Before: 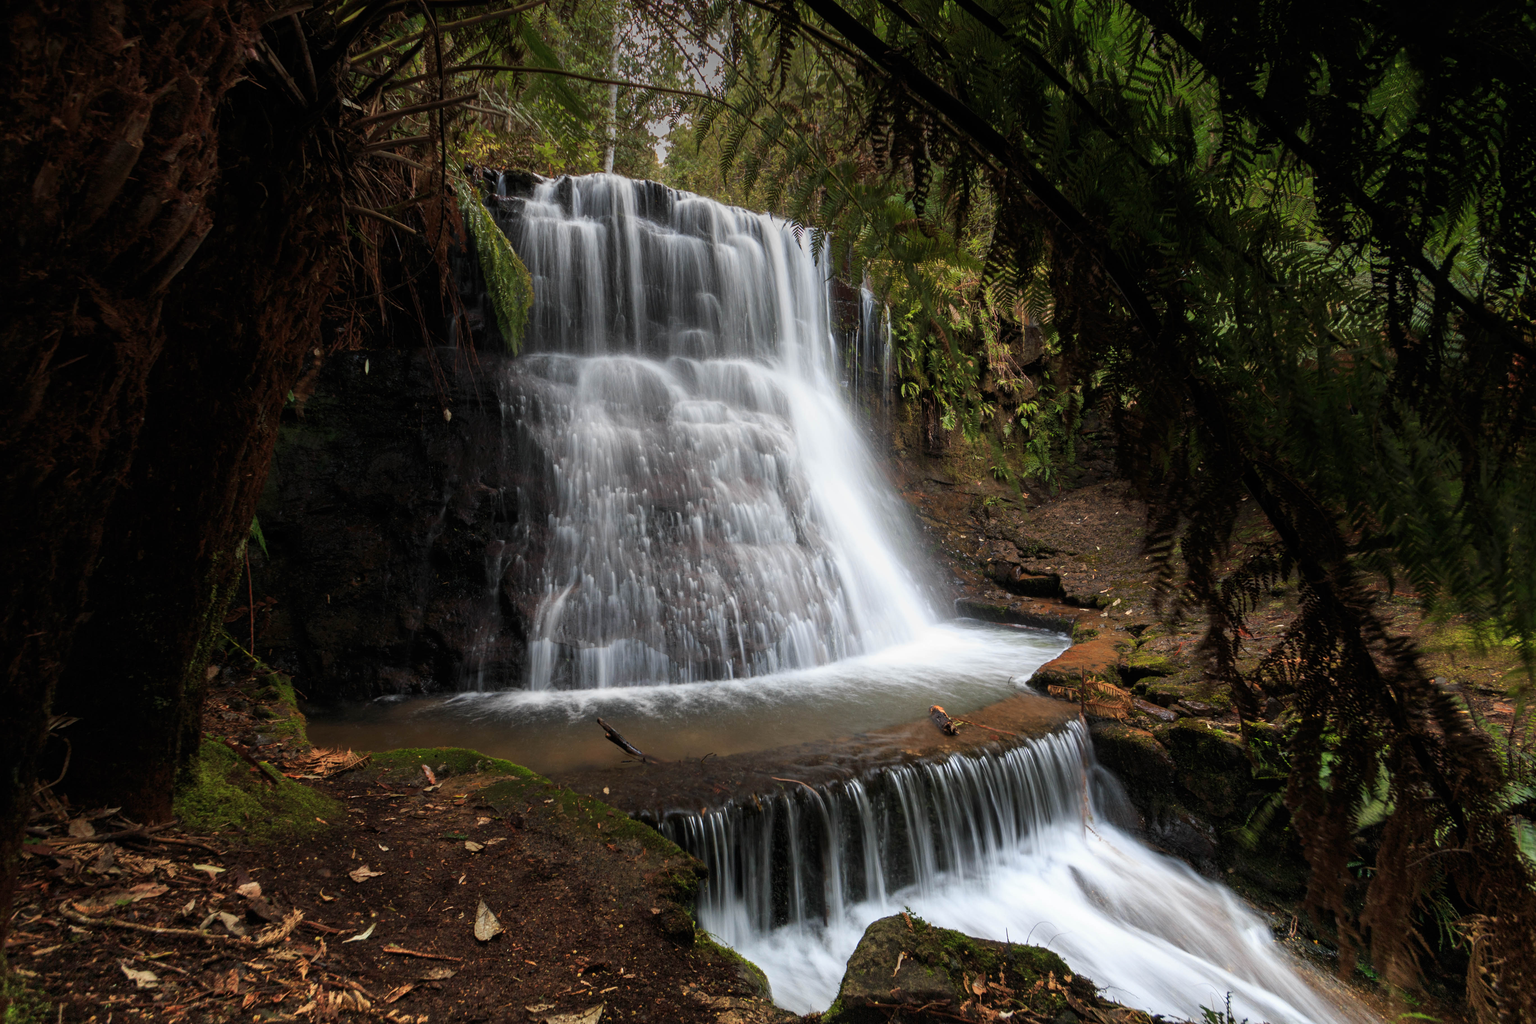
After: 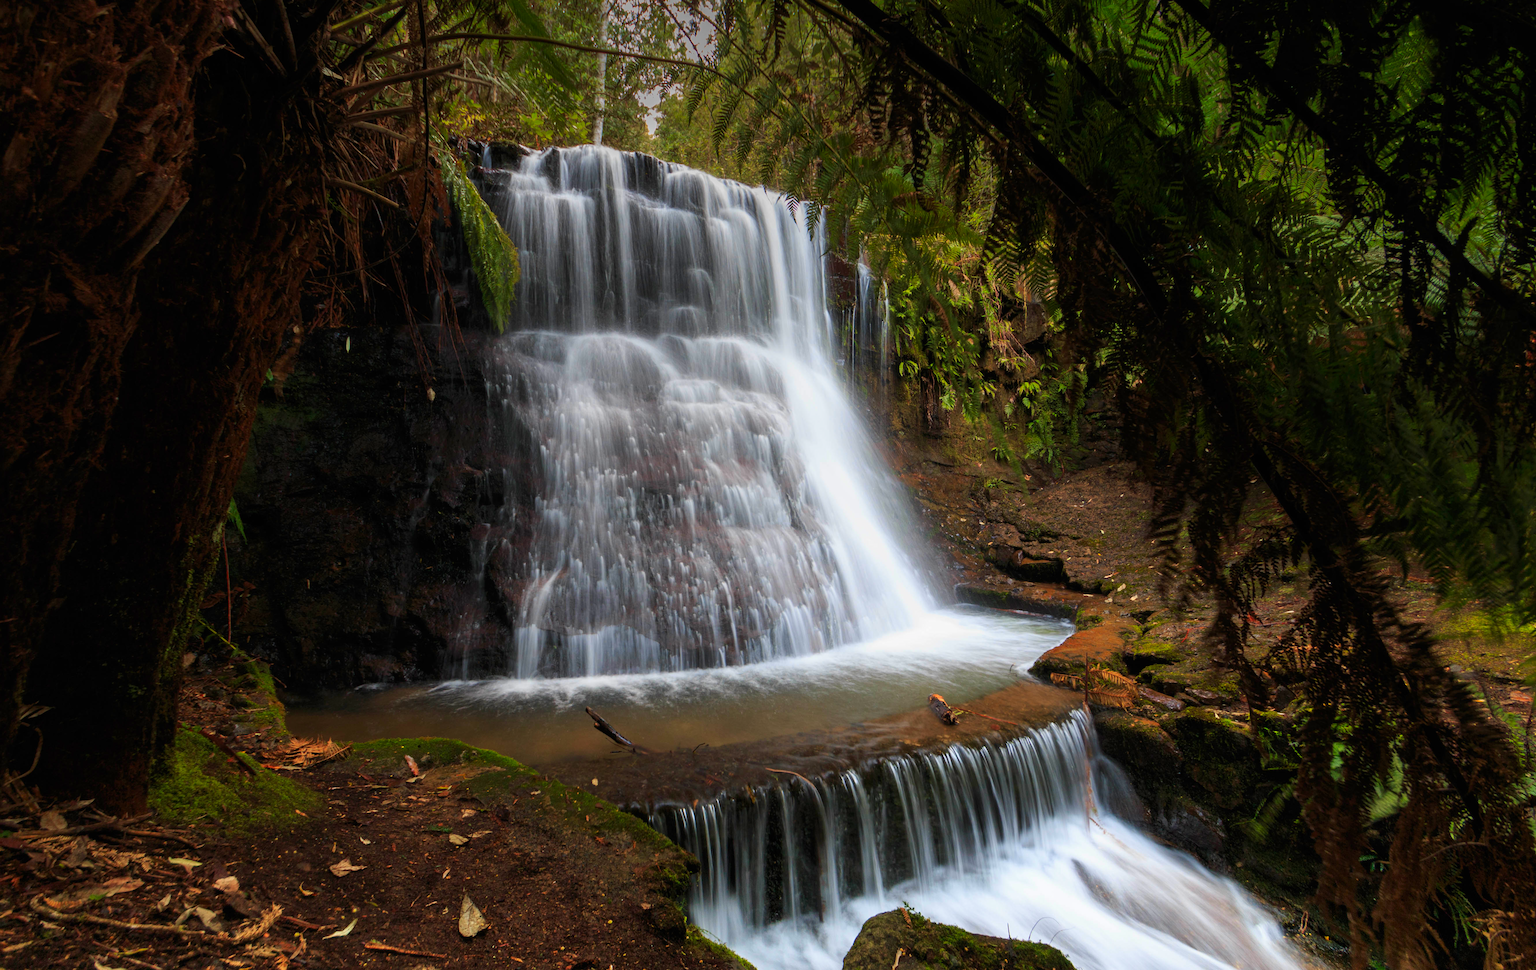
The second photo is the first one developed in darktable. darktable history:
crop: left 1.964%, top 3.251%, right 1.122%, bottom 4.933%
color correction: saturation 1.32
velvia: on, module defaults
tone equalizer: -7 EV 0.18 EV, -6 EV 0.12 EV, -5 EV 0.08 EV, -4 EV 0.04 EV, -2 EV -0.02 EV, -1 EV -0.04 EV, +0 EV -0.06 EV, luminance estimator HSV value / RGB max
